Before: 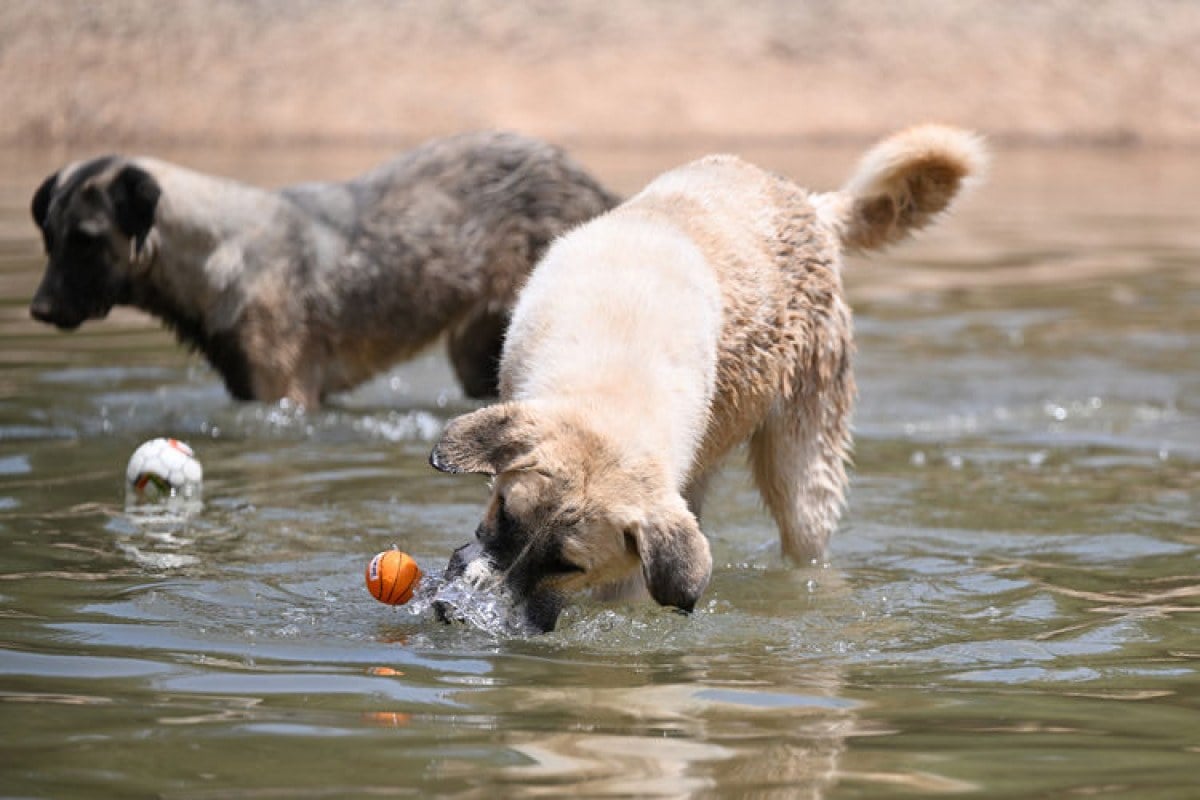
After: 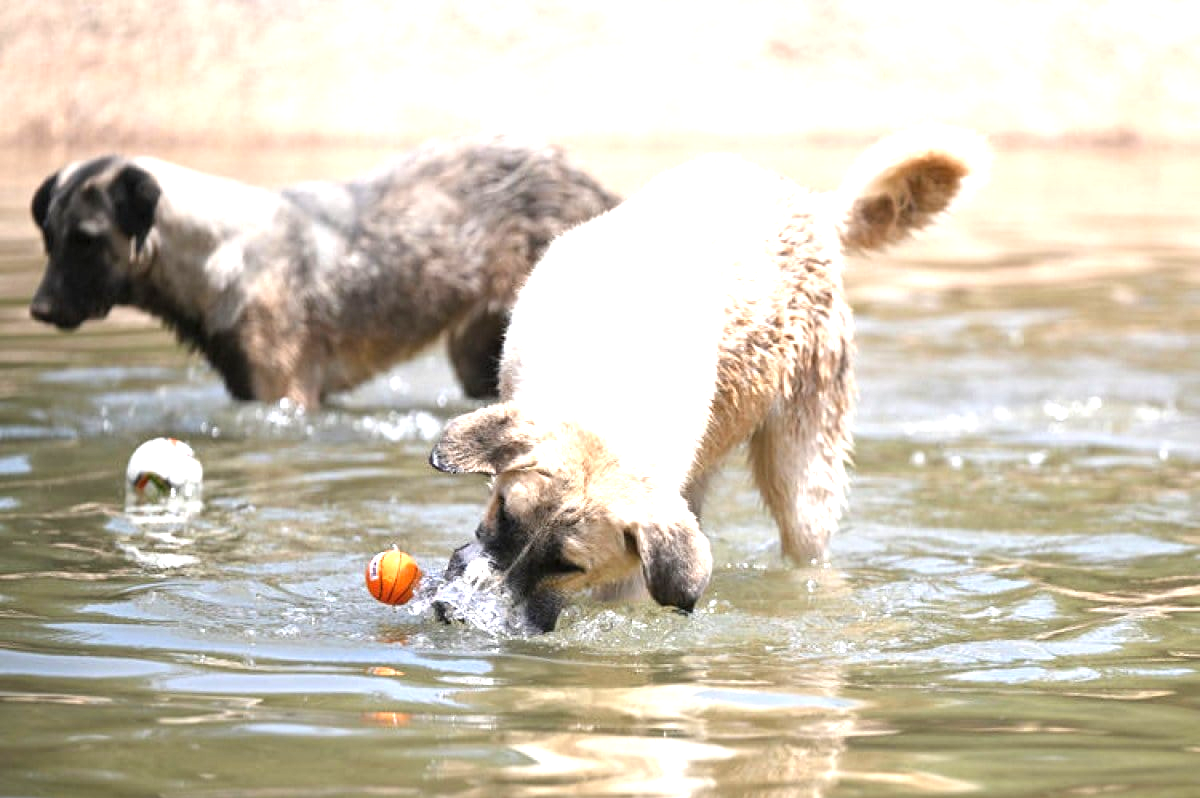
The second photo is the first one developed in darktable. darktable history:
exposure: black level correction 0, exposure 1.2 EV, compensate exposure bias true, compensate highlight preservation false
crop: top 0.05%, bottom 0.098%
